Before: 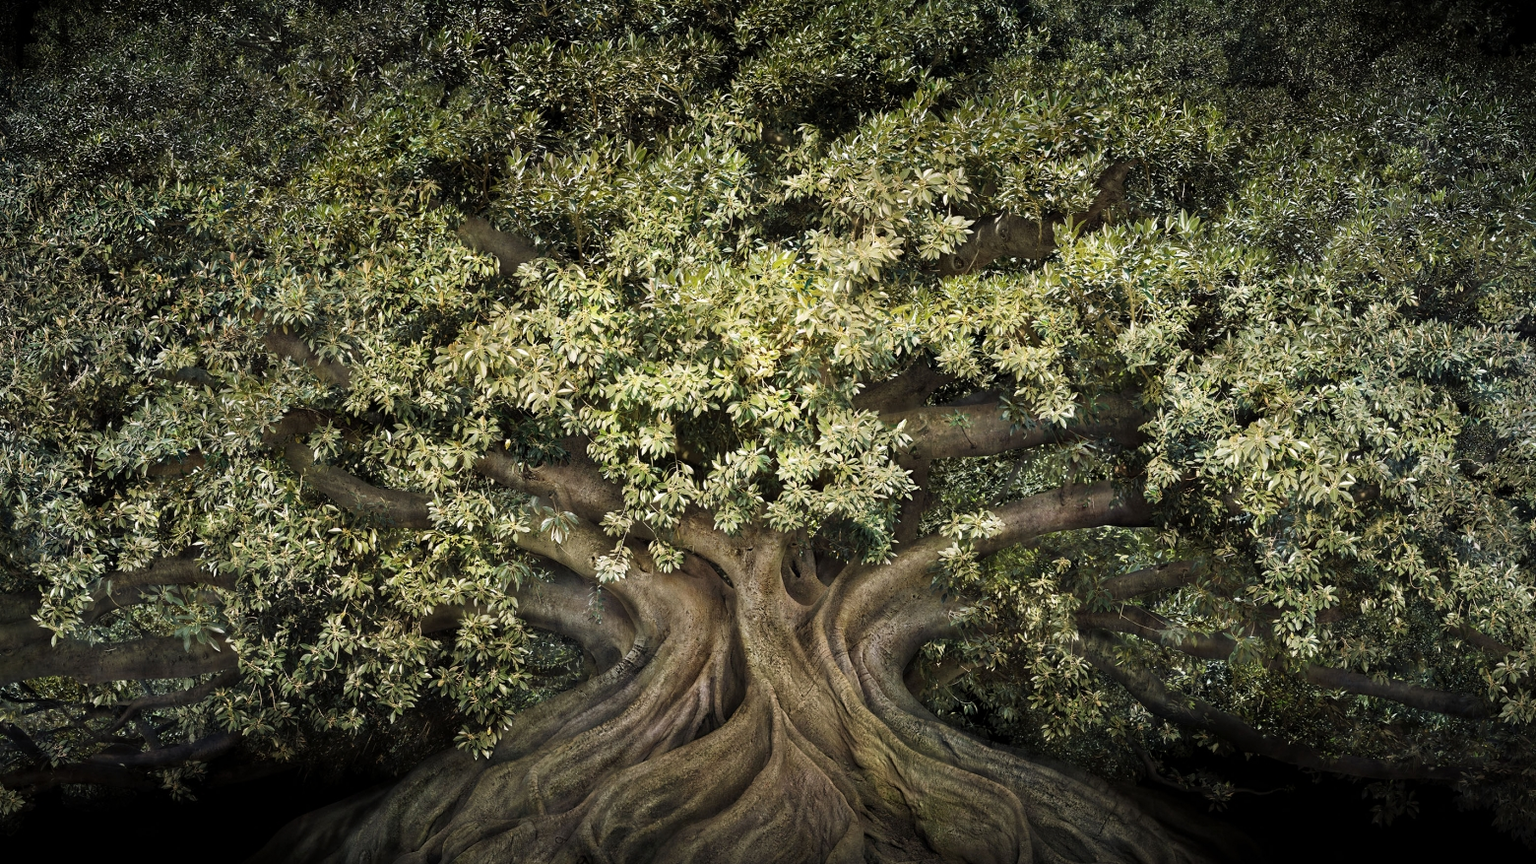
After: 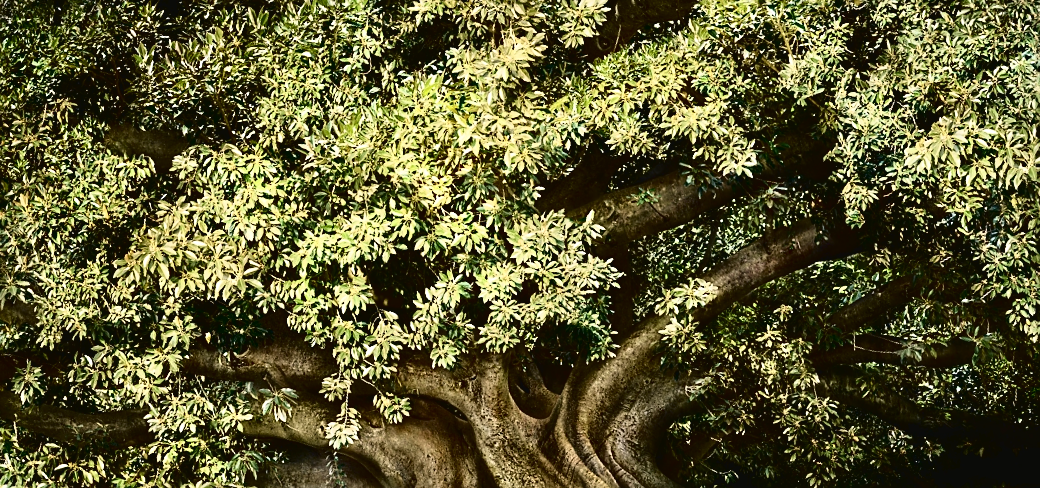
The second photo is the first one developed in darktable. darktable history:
tone curve: curves: ch0 [(0.003, 0.029) (0.037, 0.036) (0.149, 0.117) (0.297, 0.318) (0.422, 0.474) (0.531, 0.6) (0.743, 0.809) (0.889, 0.941) (1, 0.98)]; ch1 [(0, 0) (0.305, 0.325) (0.453, 0.437) (0.482, 0.479) (0.501, 0.5) (0.506, 0.503) (0.564, 0.578) (0.587, 0.625) (0.666, 0.727) (1, 1)]; ch2 [(0, 0) (0.323, 0.277) (0.408, 0.399) (0.45, 0.48) (0.499, 0.502) (0.512, 0.523) (0.57, 0.595) (0.653, 0.671) (0.768, 0.744) (1, 1)], color space Lab, independent channels, preserve colors none
sharpen: on, module defaults
rotate and perspective: rotation -14.8°, crop left 0.1, crop right 0.903, crop top 0.25, crop bottom 0.748
exposure: exposure 0.3 EV, compensate highlight preservation false
crop: left 16.768%, top 8.653%, right 8.362%, bottom 12.485%
contrast brightness saturation: contrast 0.19, brightness -0.24, saturation 0.11
